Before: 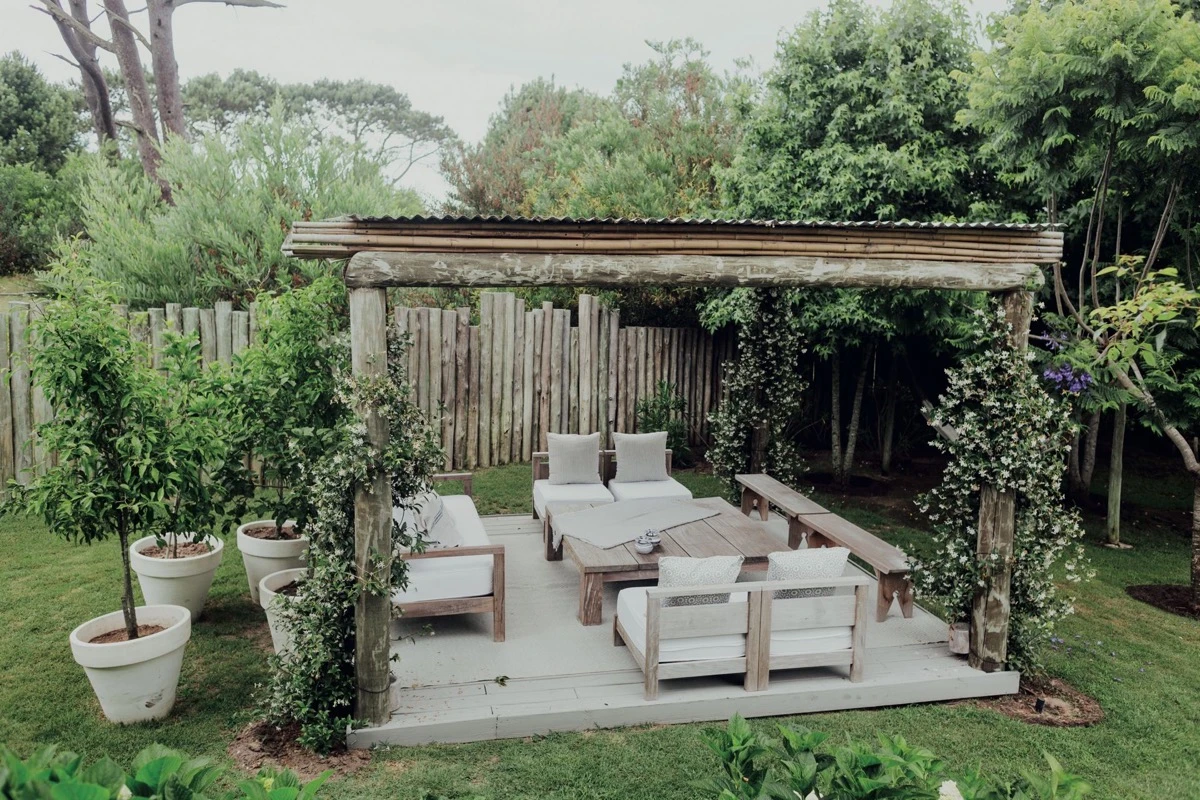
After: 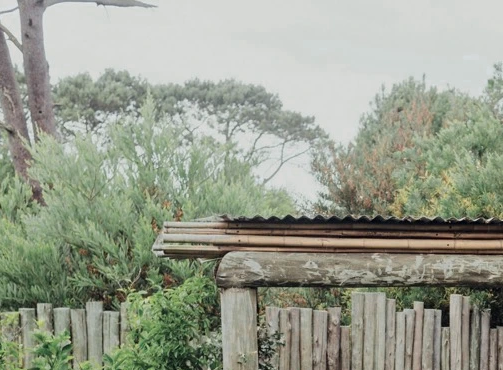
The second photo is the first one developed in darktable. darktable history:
crop and rotate: left 10.817%, top 0.062%, right 47.194%, bottom 53.626%
color zones: curves: ch0 [(0.018, 0.548) (0.197, 0.654) (0.425, 0.447) (0.605, 0.658) (0.732, 0.579)]; ch1 [(0.105, 0.531) (0.224, 0.531) (0.386, 0.39) (0.618, 0.456) (0.732, 0.456) (0.956, 0.421)]; ch2 [(0.039, 0.583) (0.215, 0.465) (0.399, 0.544) (0.465, 0.548) (0.614, 0.447) (0.724, 0.43) (0.882, 0.623) (0.956, 0.632)]
